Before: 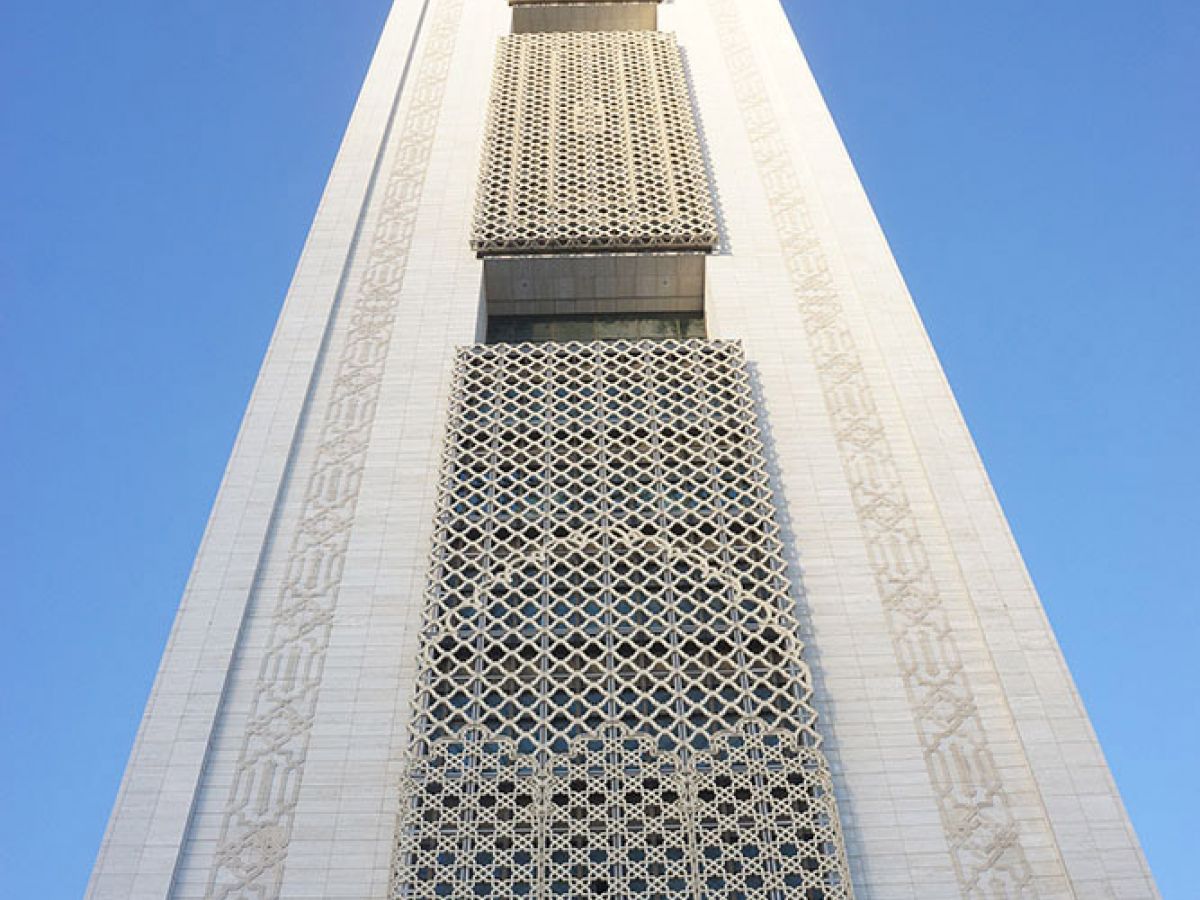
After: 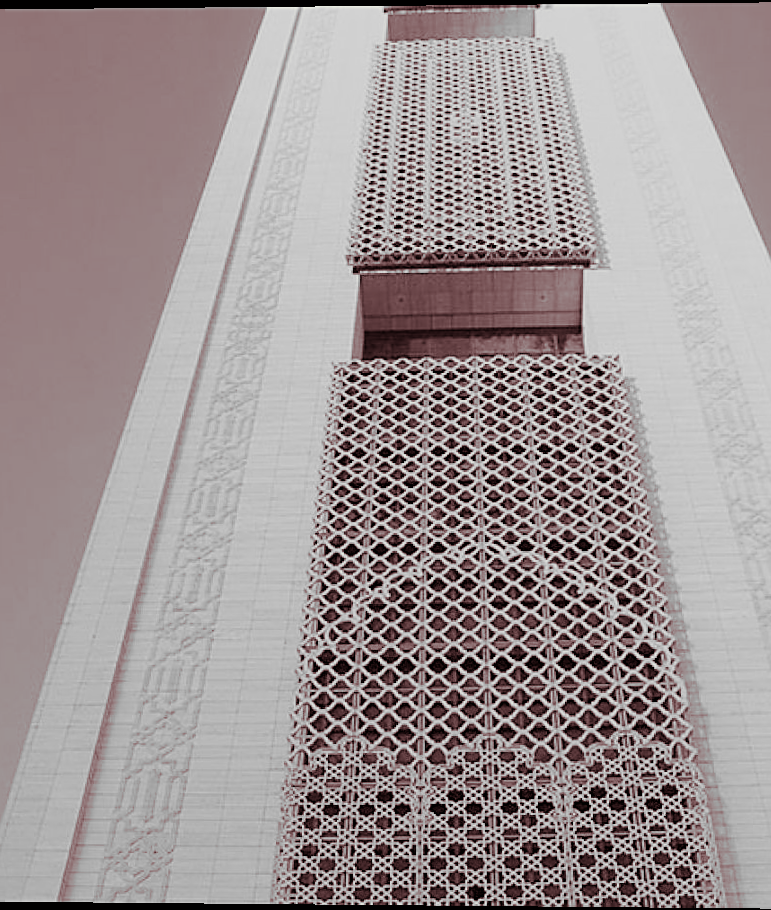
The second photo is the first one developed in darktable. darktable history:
crop: left 10.644%, right 26.528%
split-toning: on, module defaults
sharpen: on, module defaults
monochrome: on, module defaults
filmic rgb: black relative exposure -7.65 EV, white relative exposure 4.56 EV, hardness 3.61
rotate and perspective: lens shift (vertical) 0.048, lens shift (horizontal) -0.024, automatic cropping off
